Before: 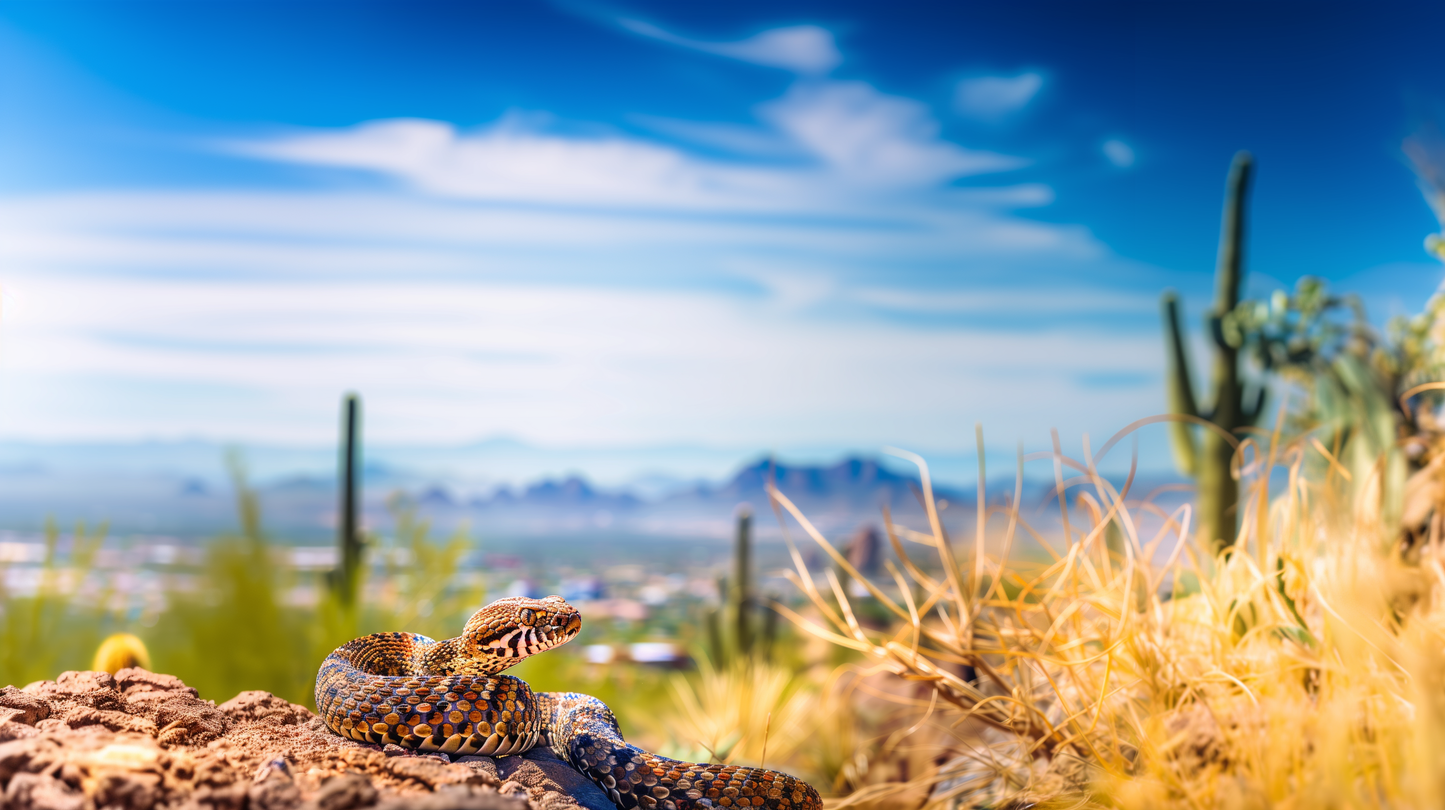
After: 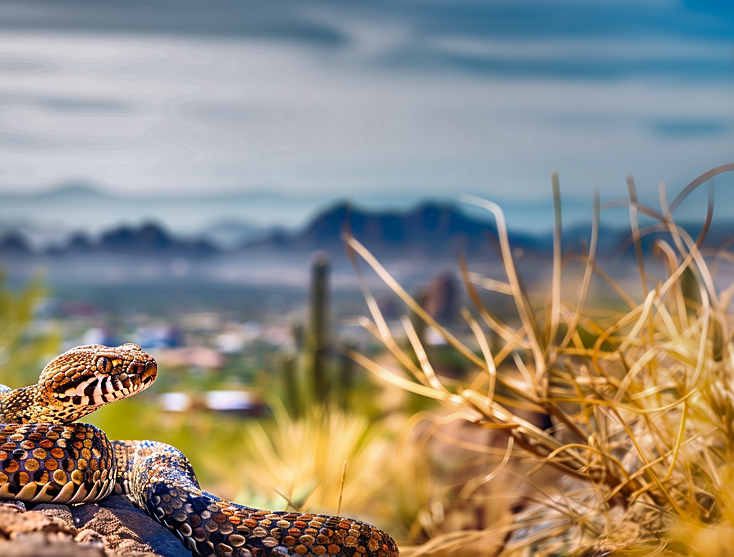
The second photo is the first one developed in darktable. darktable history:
crop and rotate: left 29.349%, top 31.176%, right 19.806%
sharpen: on, module defaults
shadows and highlights: shadows 17.34, highlights -84.05, highlights color adjustment 0.484%, soften with gaussian
